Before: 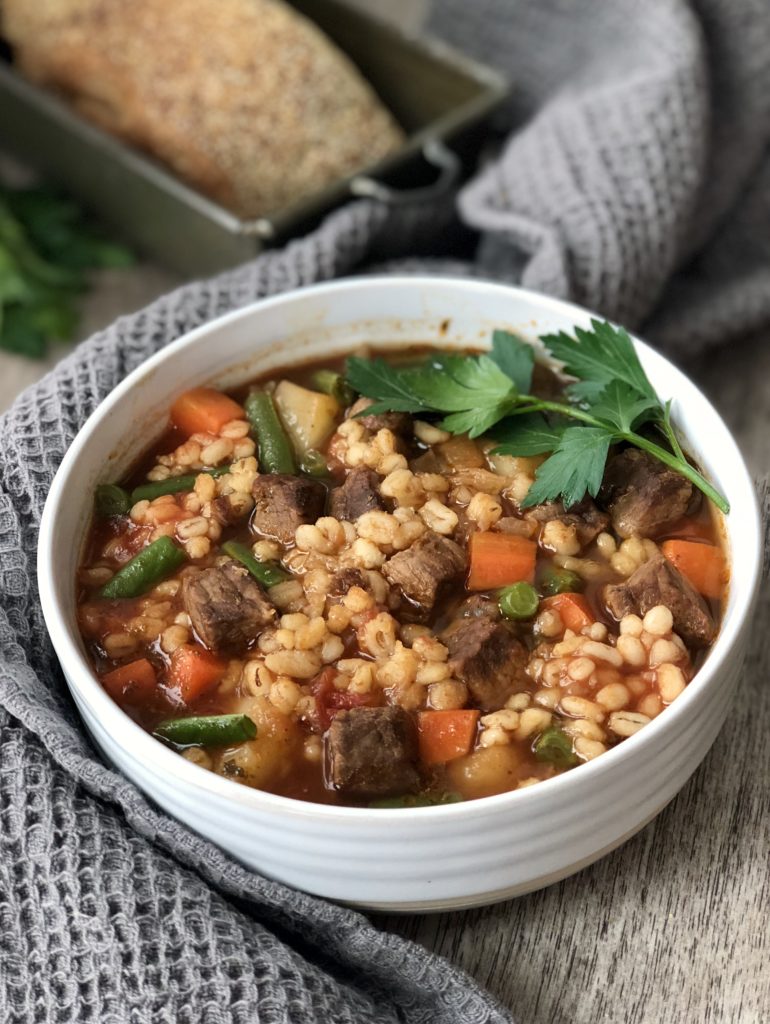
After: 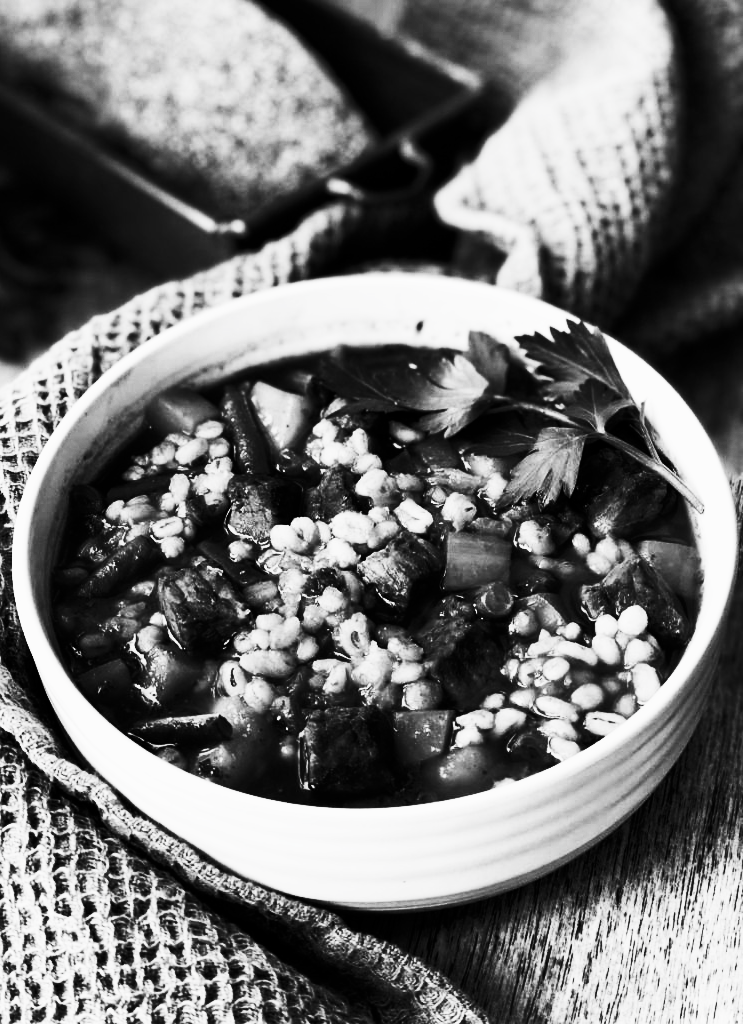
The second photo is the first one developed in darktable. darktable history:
crop and rotate: left 3.381%
filmic rgb: black relative exposure -7.65 EV, white relative exposure 4.56 EV, hardness 3.61, iterations of high-quality reconstruction 0
color calibration: output gray [0.246, 0.254, 0.501, 0], illuminant as shot in camera, x 0.358, y 0.373, temperature 4628.91 K
contrast brightness saturation: contrast 0.92, brightness 0.198
color correction: highlights b* -0.034
